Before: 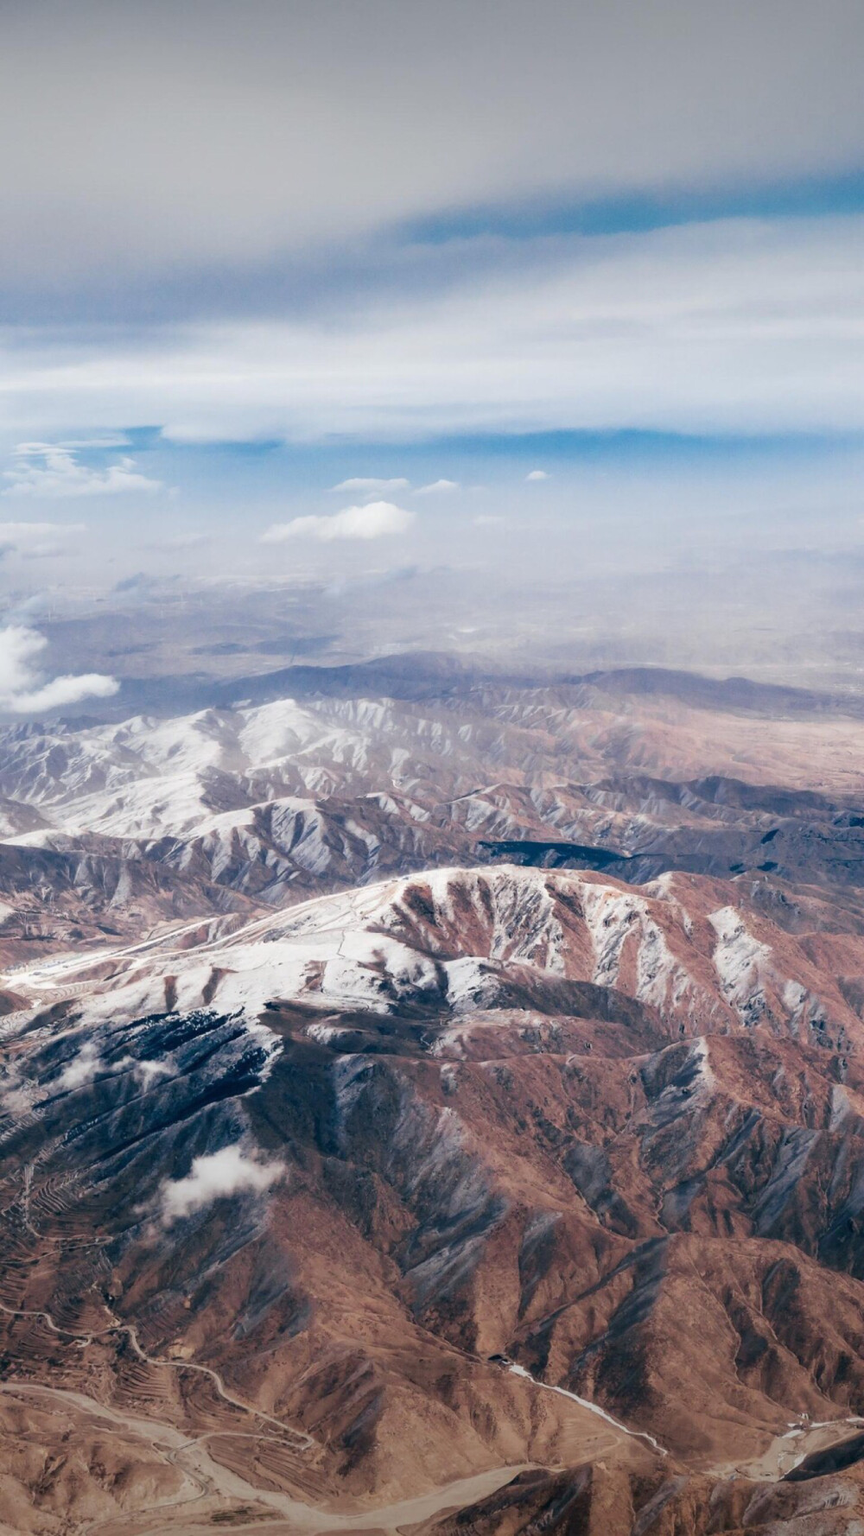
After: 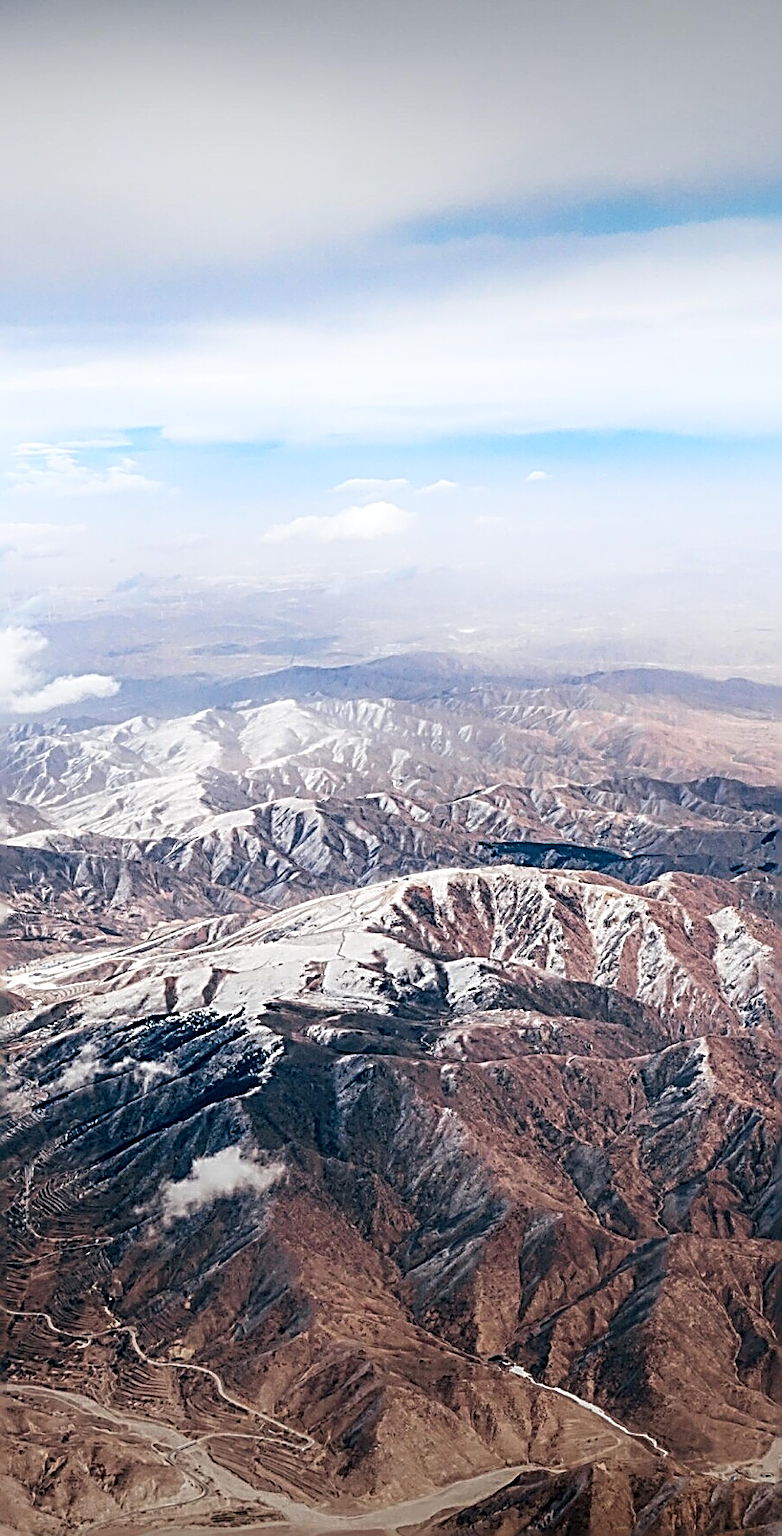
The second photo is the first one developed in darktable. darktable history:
shadows and highlights: shadows -54.13, highlights 87.41, soften with gaussian
sharpen: radius 3.172, amount 1.748
crop: right 9.481%, bottom 0.049%
local contrast: on, module defaults
